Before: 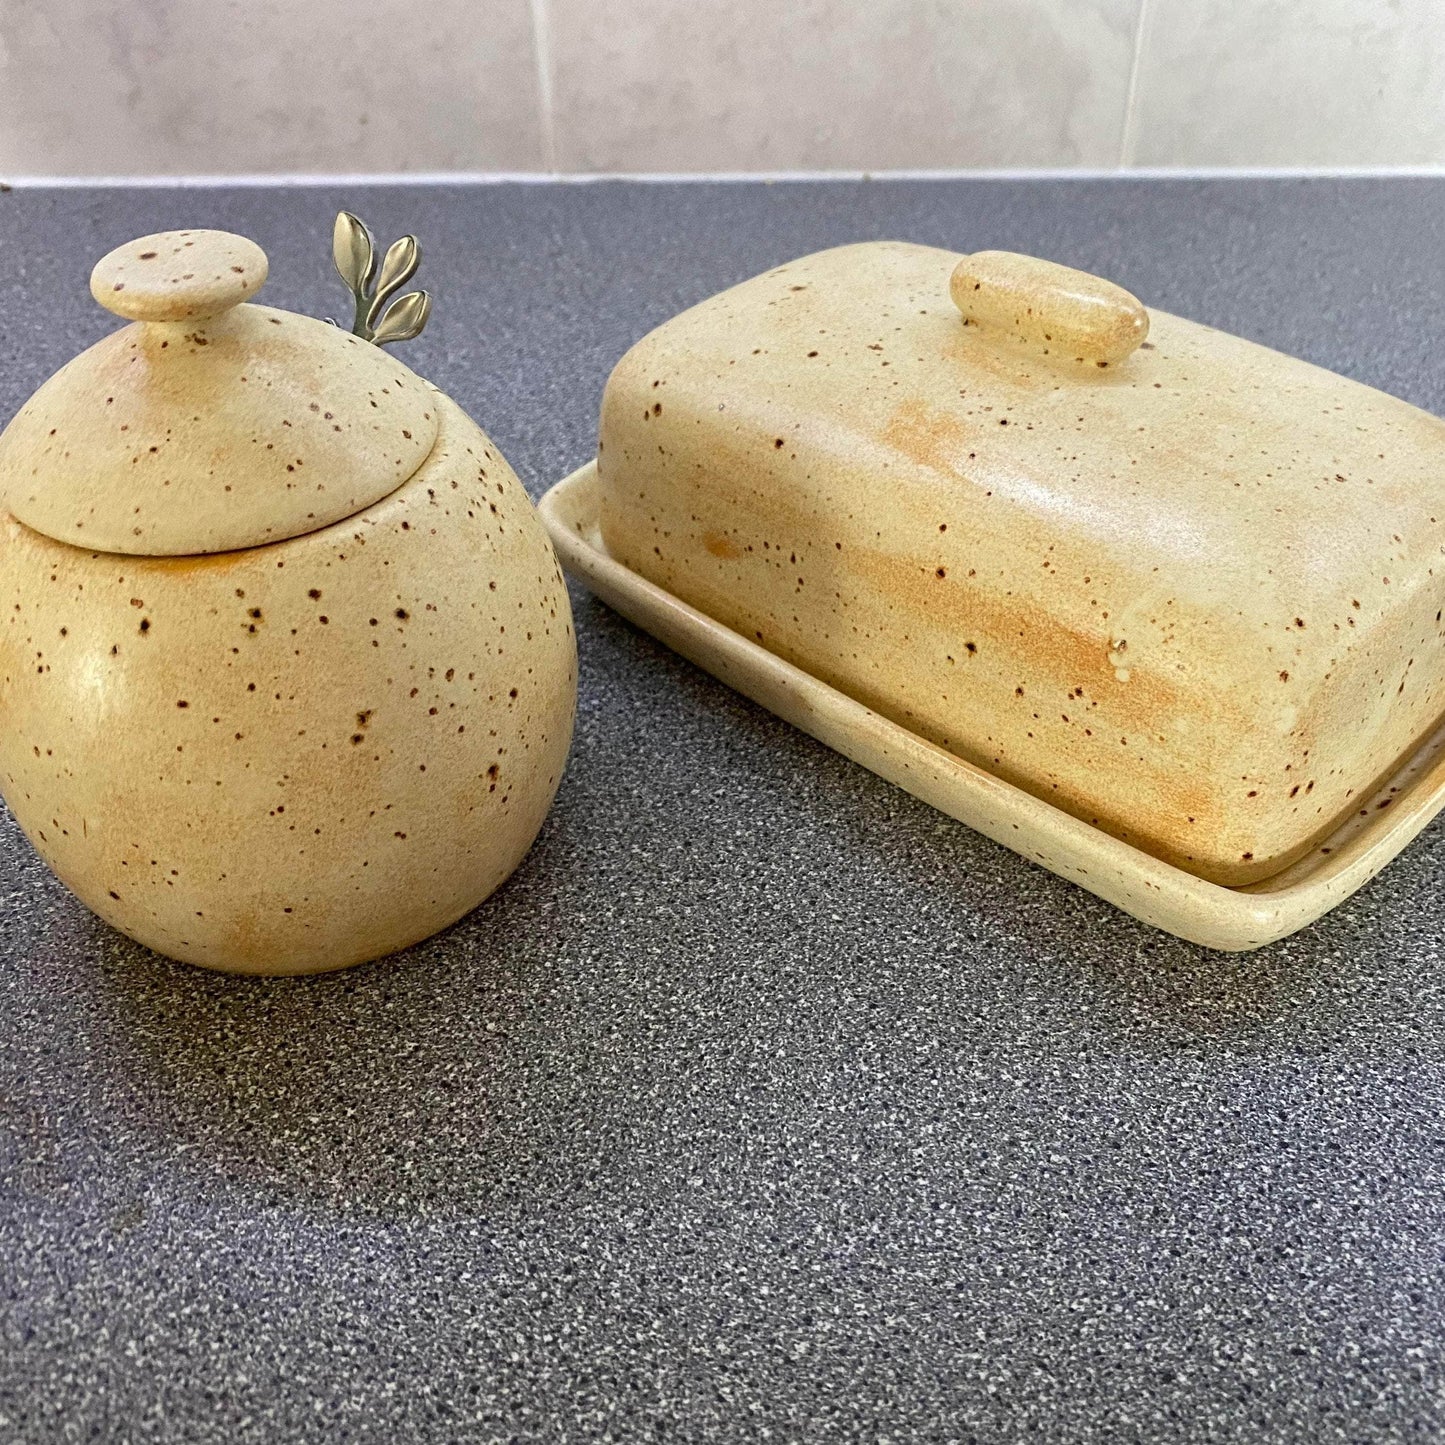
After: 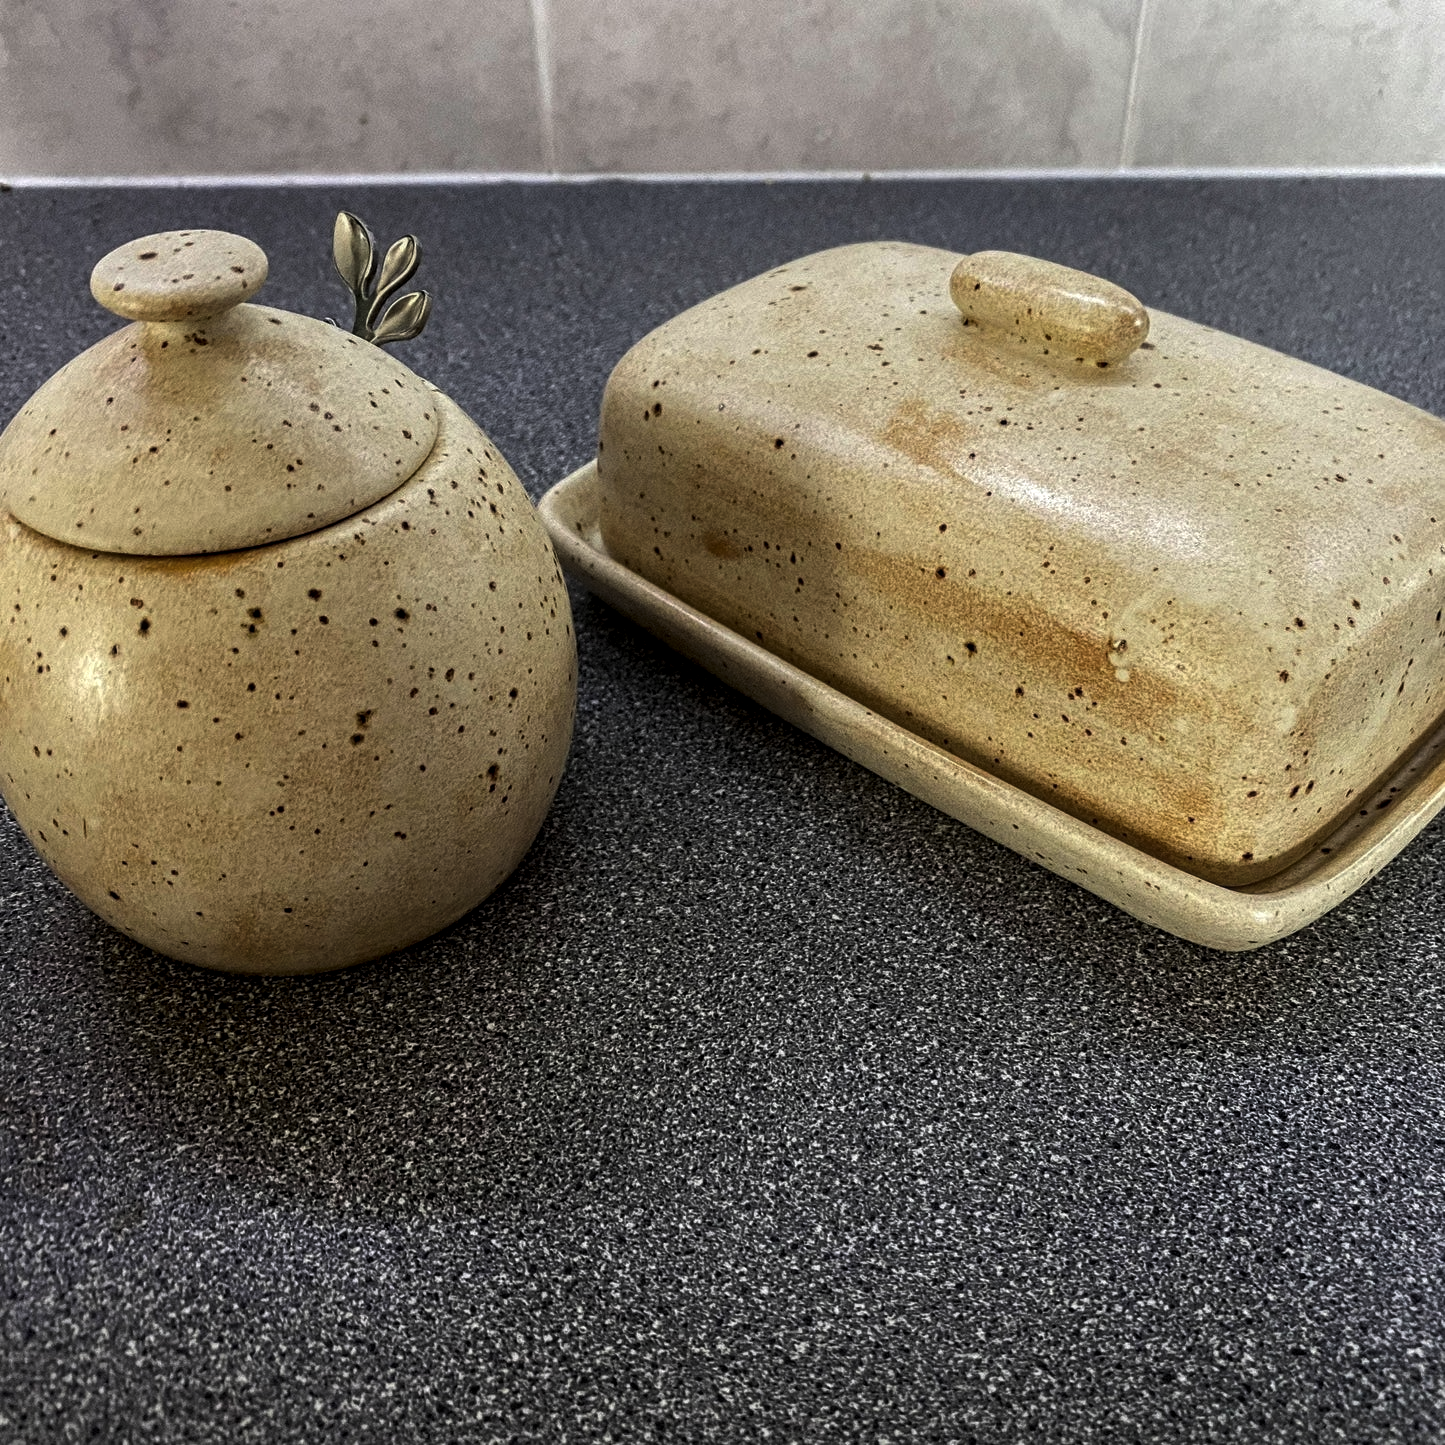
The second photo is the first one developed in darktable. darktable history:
levels: levels [0, 0.618, 1]
local contrast: on, module defaults
